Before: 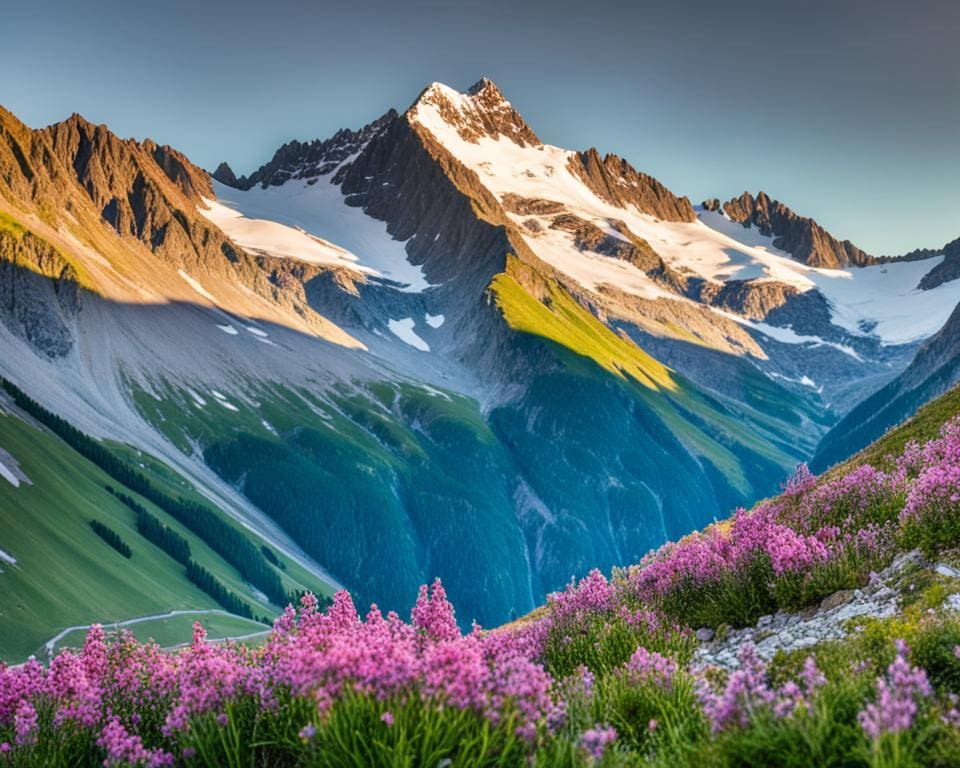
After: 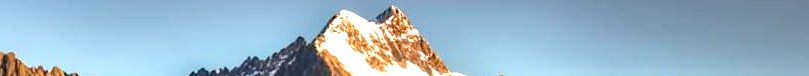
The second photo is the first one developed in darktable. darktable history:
tone equalizer: on, module defaults
exposure: exposure 0.95 EV, compensate highlight preservation false
crop and rotate: left 9.644%, top 9.491%, right 6.021%, bottom 80.509%
haze removal: compatibility mode true, adaptive false
